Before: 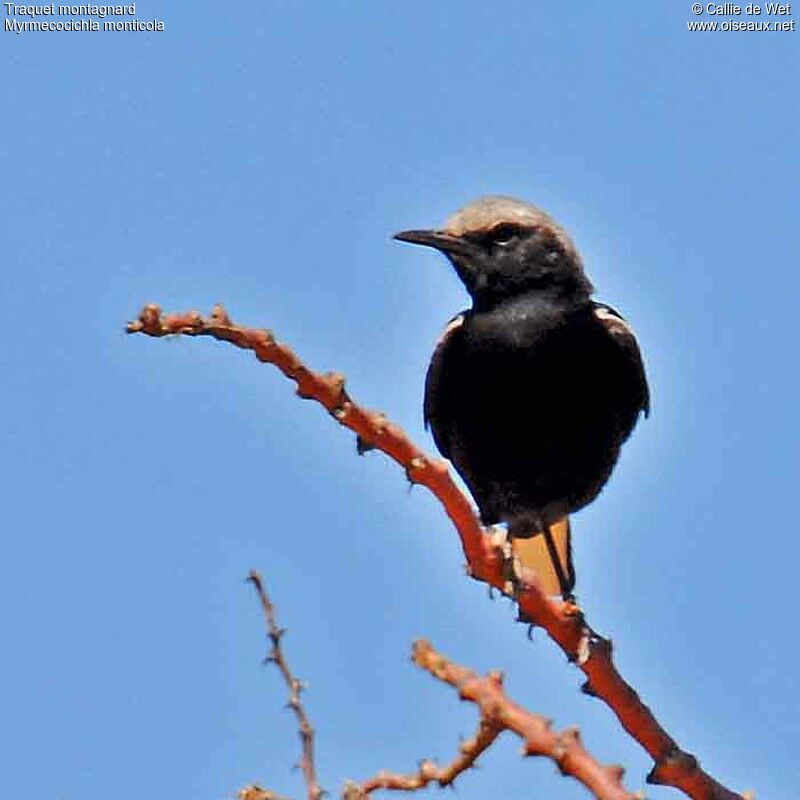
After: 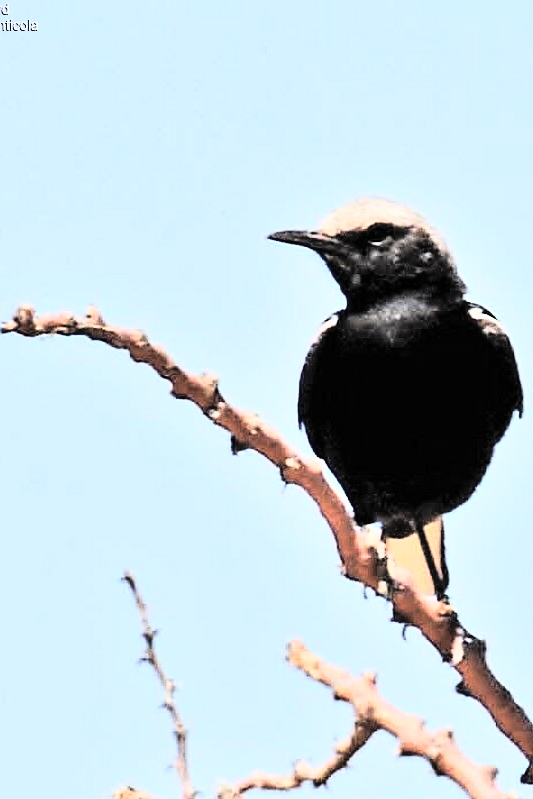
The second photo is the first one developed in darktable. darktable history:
contrast brightness saturation: brightness 0.18, saturation -0.5
rgb curve: curves: ch0 [(0, 0) (0.21, 0.15) (0.24, 0.21) (0.5, 0.75) (0.75, 0.96) (0.89, 0.99) (1, 1)]; ch1 [(0, 0.02) (0.21, 0.13) (0.25, 0.2) (0.5, 0.67) (0.75, 0.9) (0.89, 0.97) (1, 1)]; ch2 [(0, 0.02) (0.21, 0.13) (0.25, 0.2) (0.5, 0.67) (0.75, 0.9) (0.89, 0.97) (1, 1)], compensate middle gray true
crop and rotate: left 15.754%, right 17.579%
